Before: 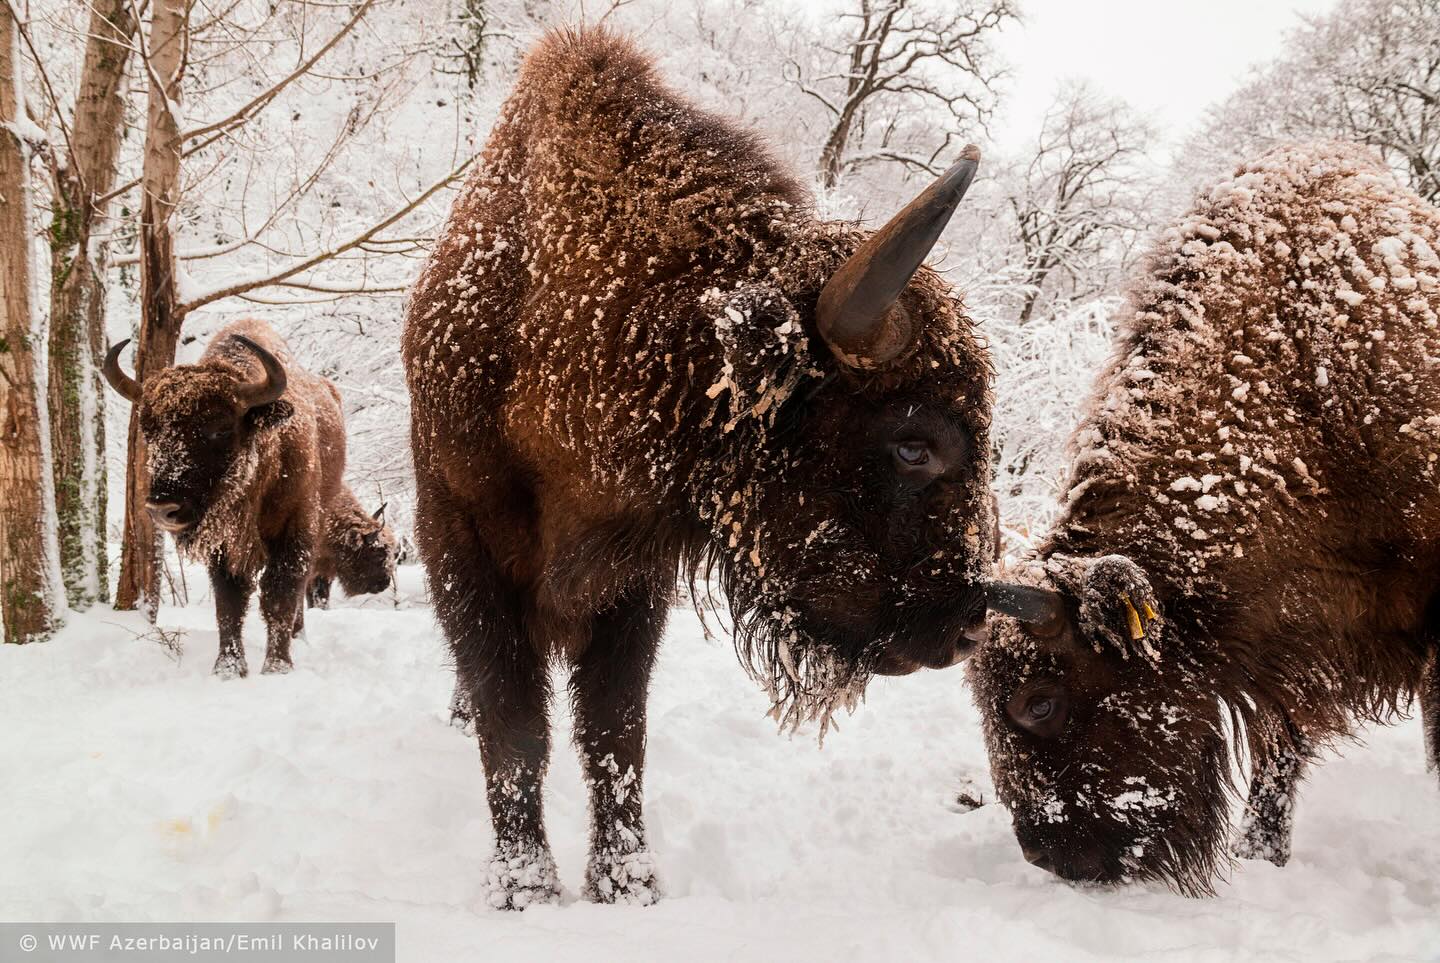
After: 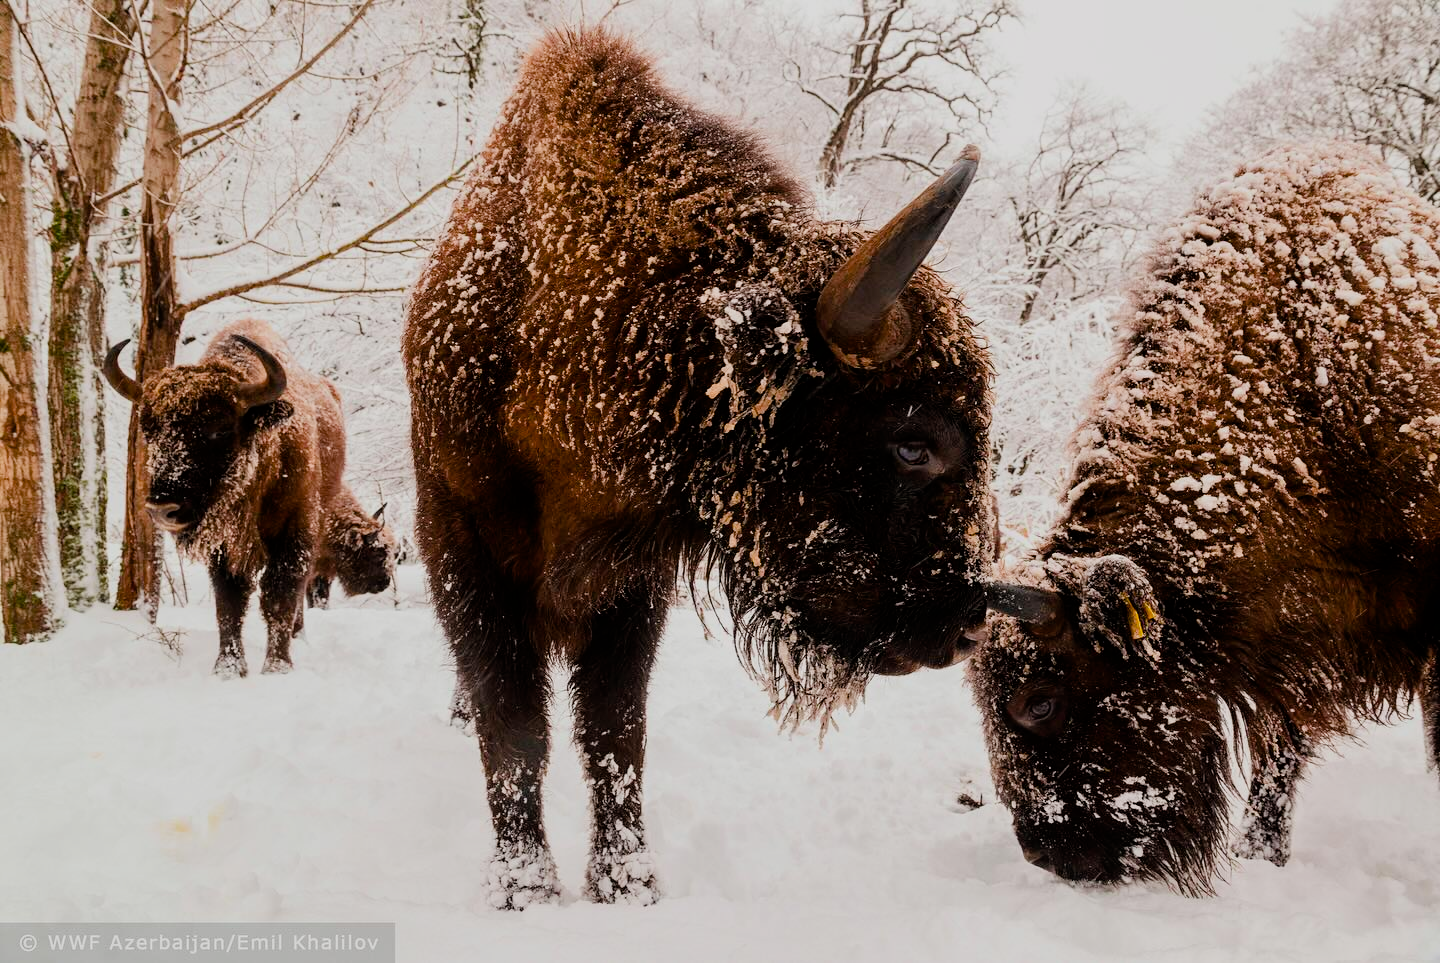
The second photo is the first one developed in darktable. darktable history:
color balance rgb: linear chroma grading › shadows 16%, perceptual saturation grading › global saturation 8%, perceptual saturation grading › shadows 4%, perceptual brilliance grading › global brilliance 2%, perceptual brilliance grading › highlights 8%, perceptual brilliance grading › shadows -4%, global vibrance 16%, saturation formula JzAzBz (2021)
filmic rgb: black relative exposure -7.65 EV, white relative exposure 4.56 EV, hardness 3.61
